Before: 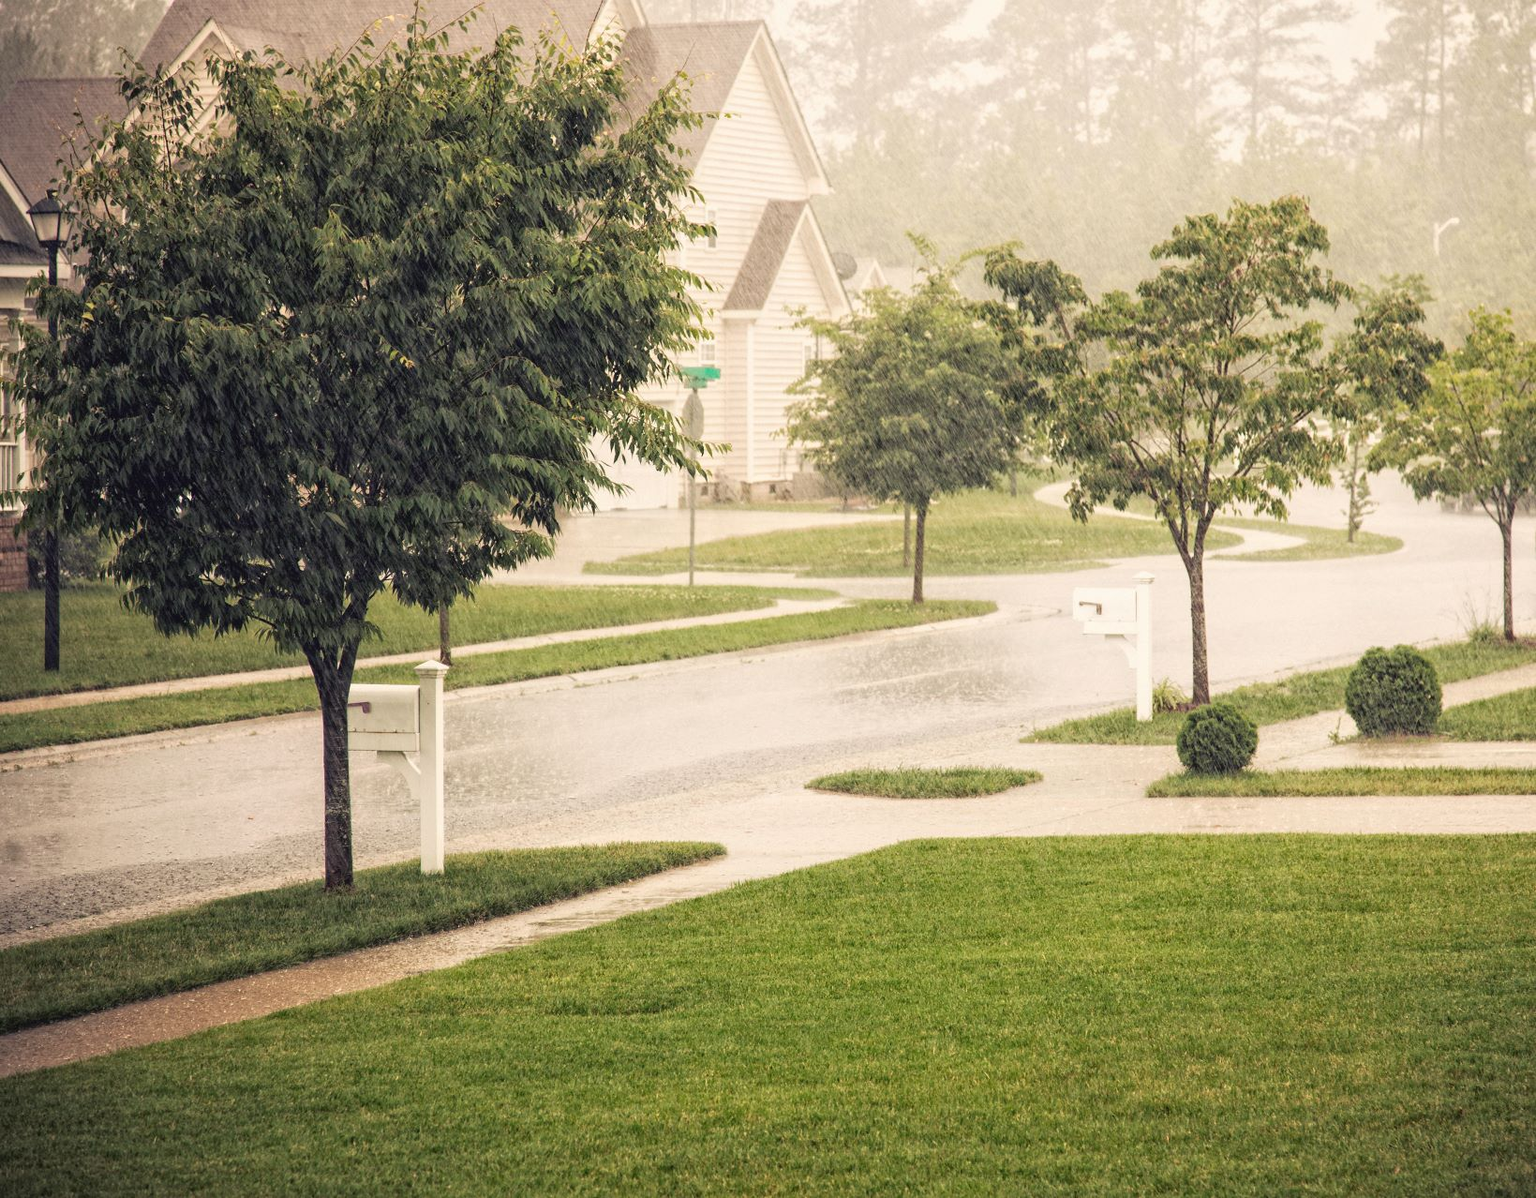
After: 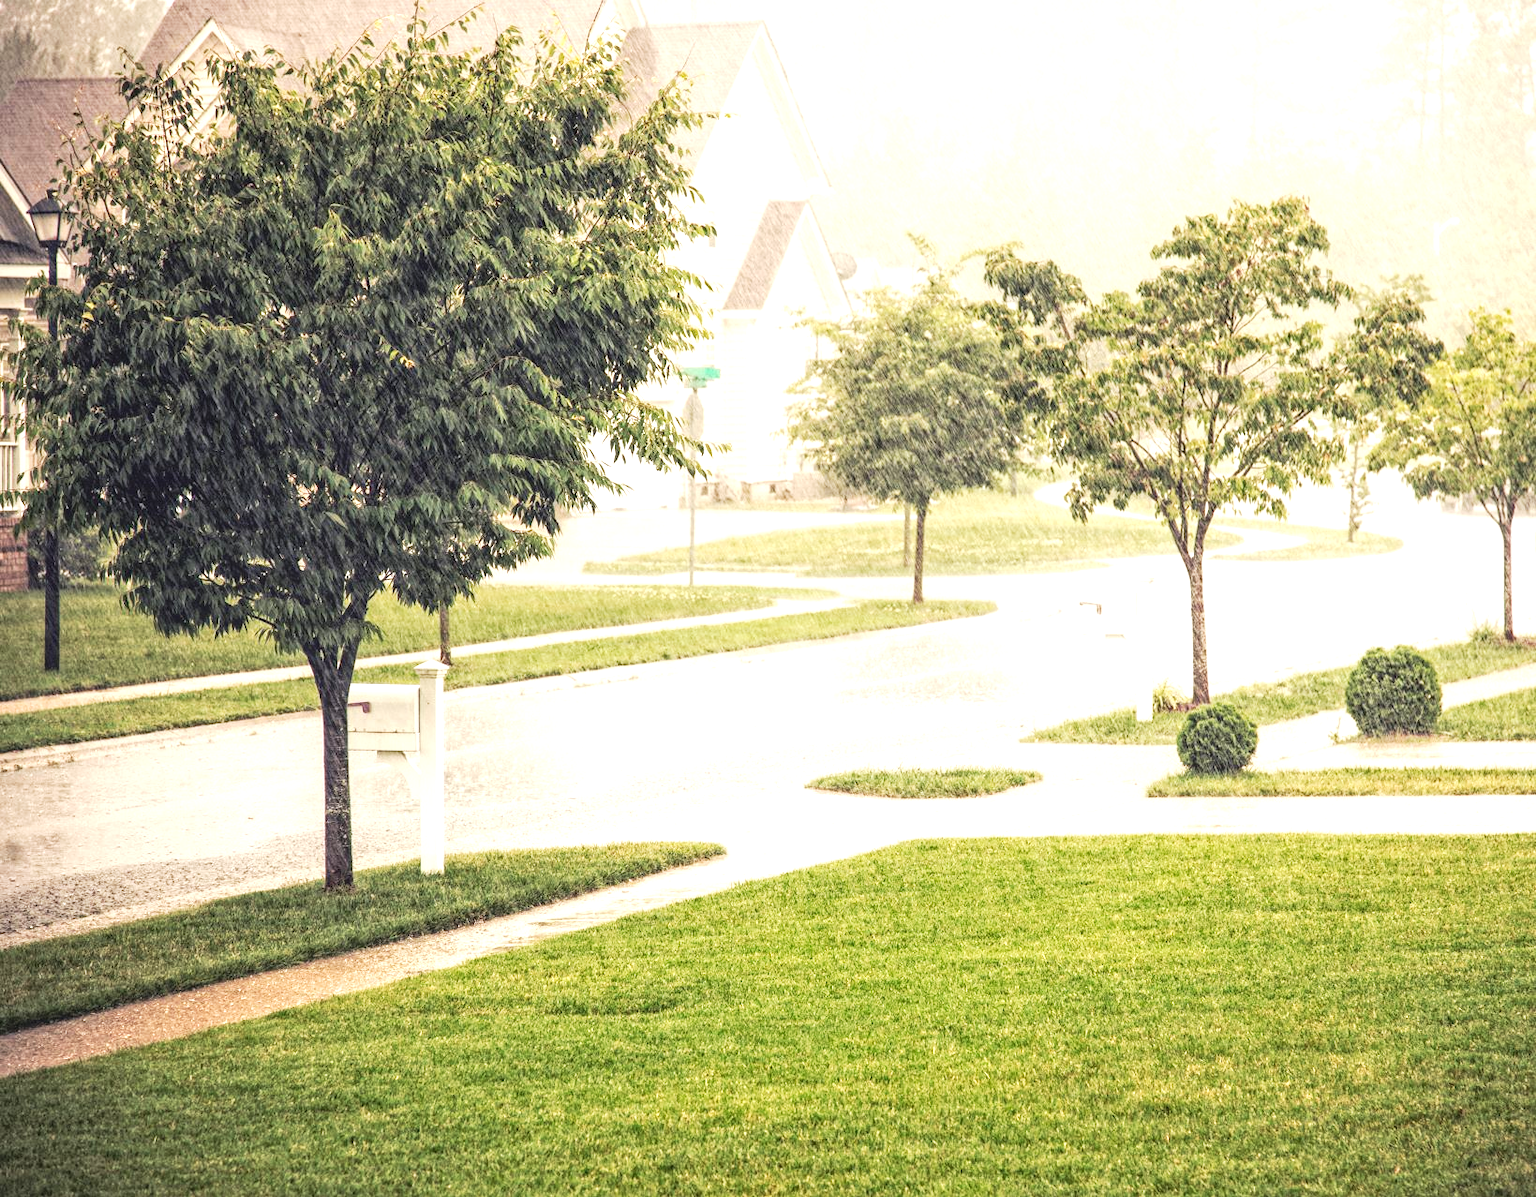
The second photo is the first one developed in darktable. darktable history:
tone curve: curves: ch0 [(0, 0.045) (0.155, 0.169) (0.46, 0.466) (0.751, 0.788) (1, 0.961)]; ch1 [(0, 0) (0.43, 0.408) (0.472, 0.469) (0.505, 0.503) (0.553, 0.563) (0.592, 0.581) (0.631, 0.625) (1, 1)]; ch2 [(0, 0) (0.505, 0.495) (0.55, 0.557) (0.583, 0.573) (1, 1)], preserve colors none
local contrast: on, module defaults
exposure: exposure 1 EV, compensate highlight preservation false
